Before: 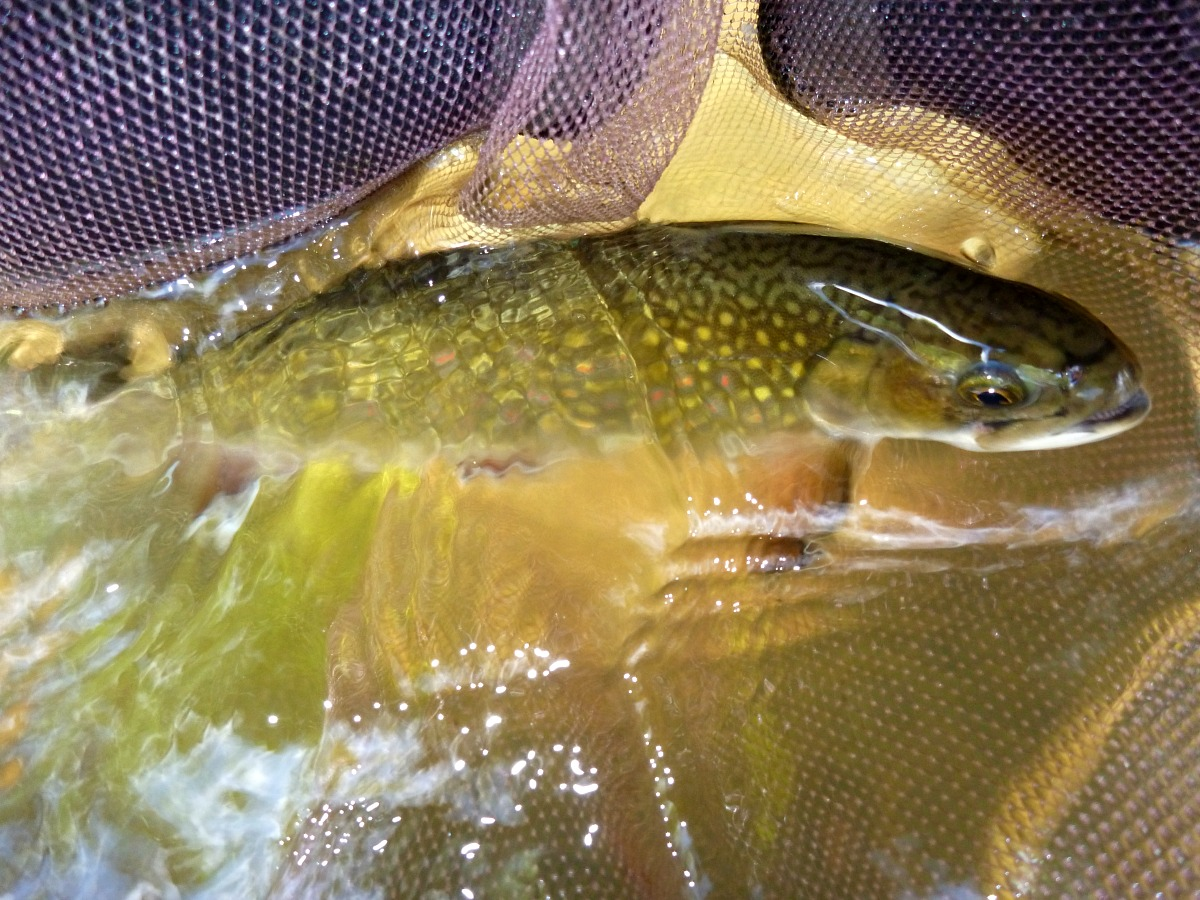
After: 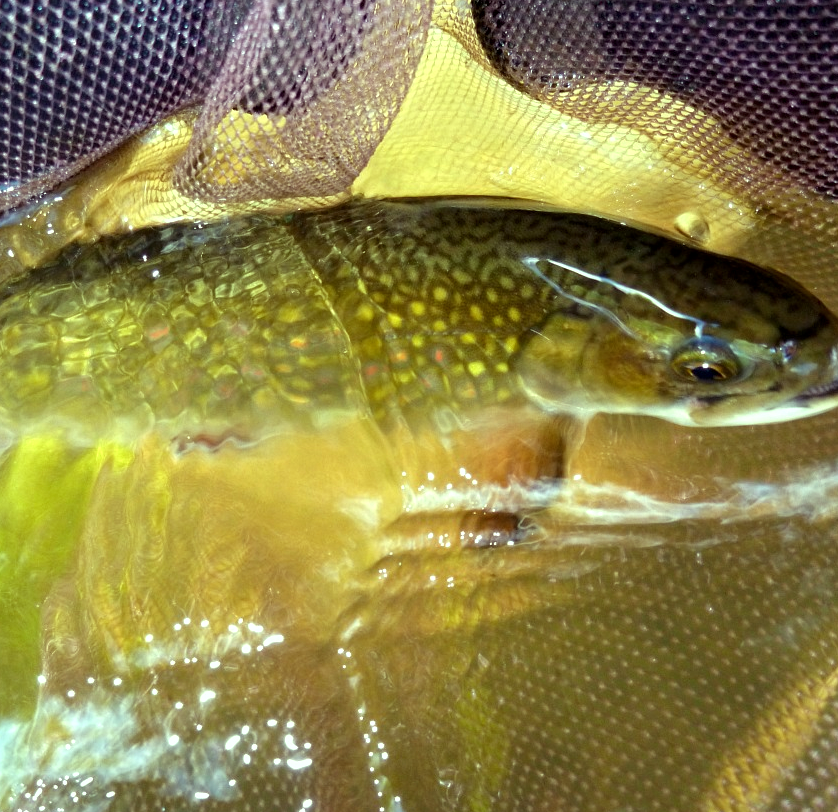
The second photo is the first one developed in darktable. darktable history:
crop and rotate: left 23.882%, top 2.825%, right 6.281%, bottom 6.938%
local contrast: highlights 105%, shadows 101%, detail 119%, midtone range 0.2
color balance rgb: highlights gain › luminance 15.28%, highlights gain › chroma 6.905%, highlights gain › hue 125.72°, perceptual saturation grading › global saturation 0.976%, global vibrance 9.836%
